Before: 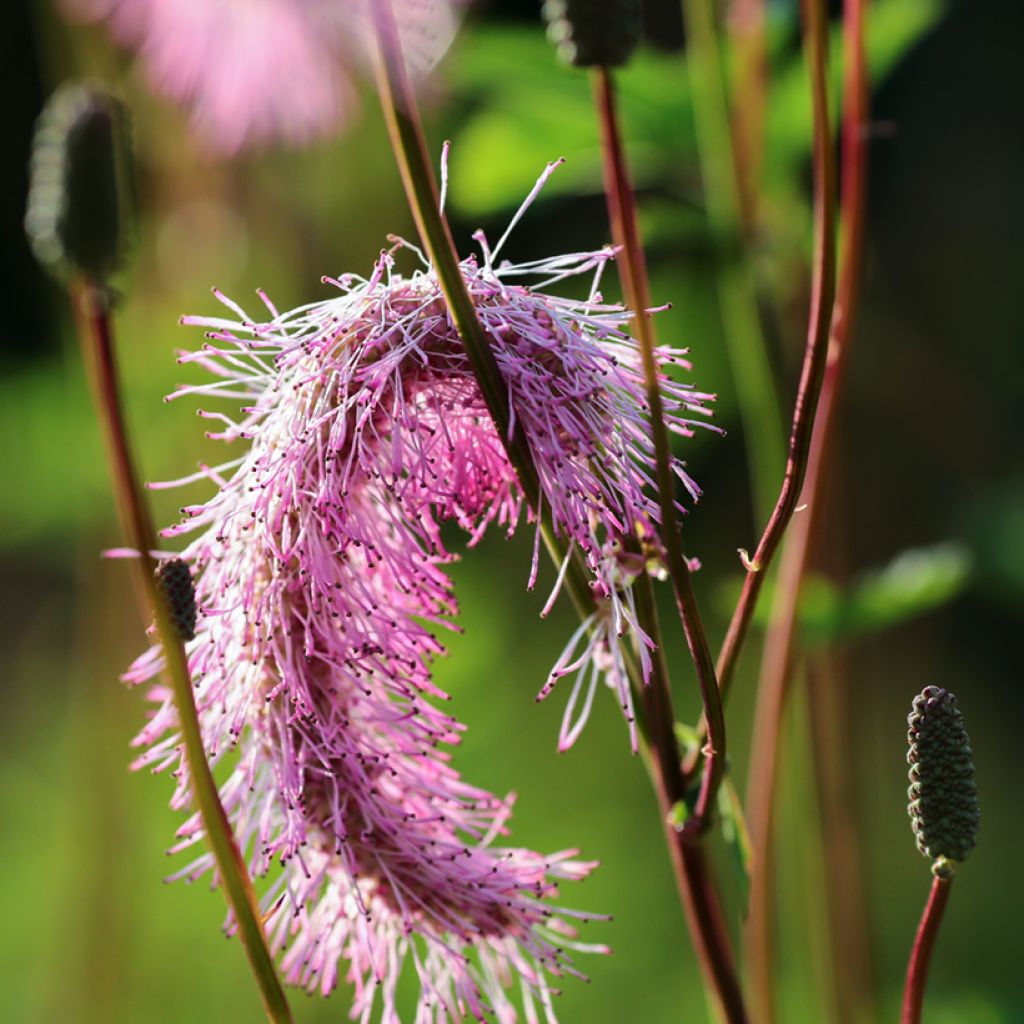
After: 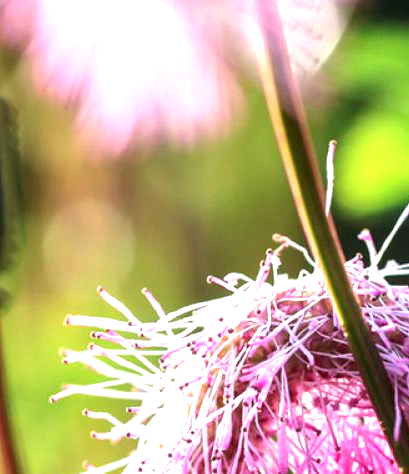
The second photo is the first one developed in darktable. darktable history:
crop and rotate: left 11.136%, top 0.086%, right 48.897%, bottom 53.57%
exposure: black level correction 0, exposure 1.2 EV, compensate exposure bias true, compensate highlight preservation false
local contrast: on, module defaults
